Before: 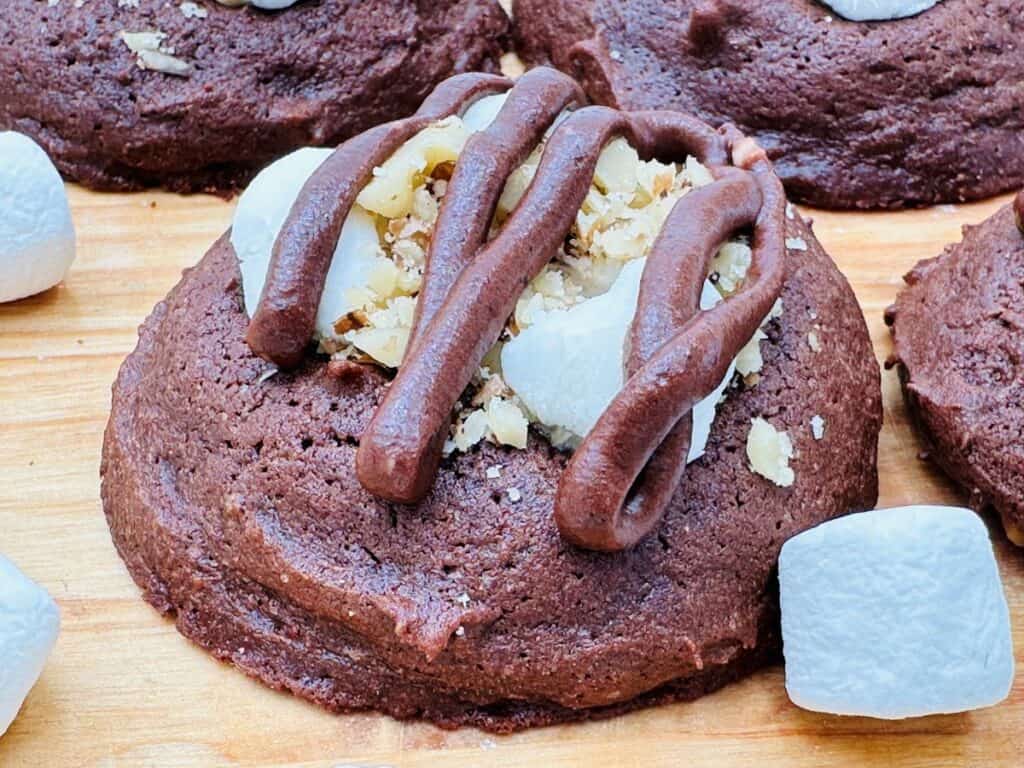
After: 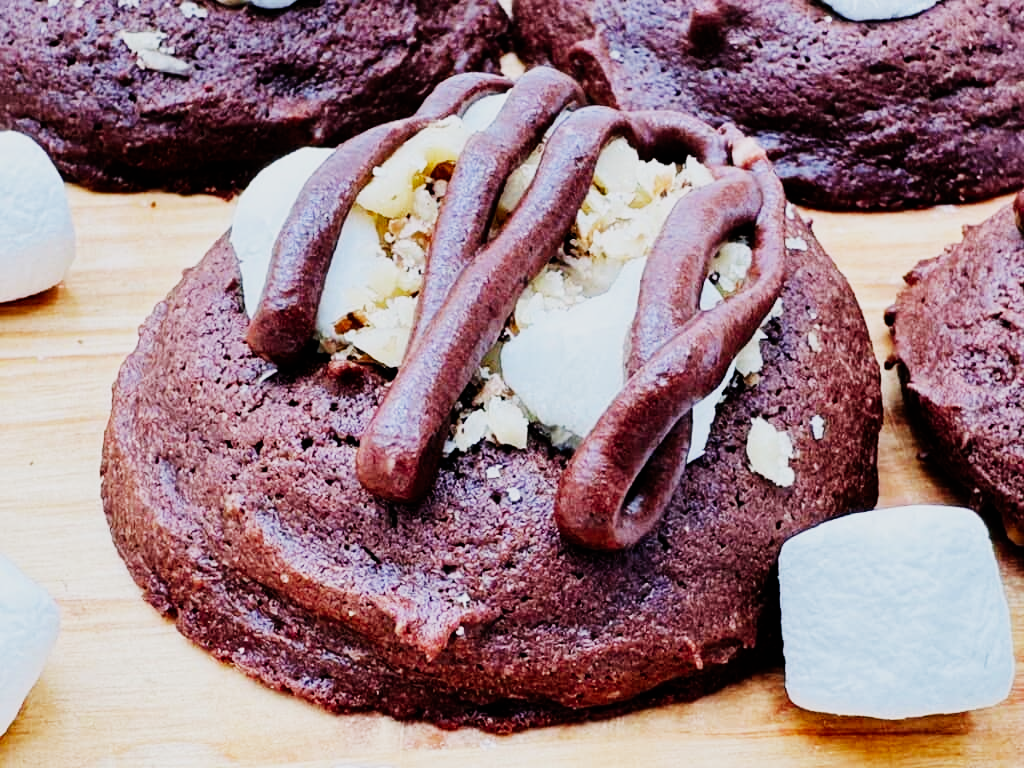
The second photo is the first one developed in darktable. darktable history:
sigmoid: contrast 2, skew -0.2, preserve hue 0%, red attenuation 0.1, red rotation 0.035, green attenuation 0.1, green rotation -0.017, blue attenuation 0.15, blue rotation -0.052, base primaries Rec2020
white balance: red 1.009, blue 1.027
